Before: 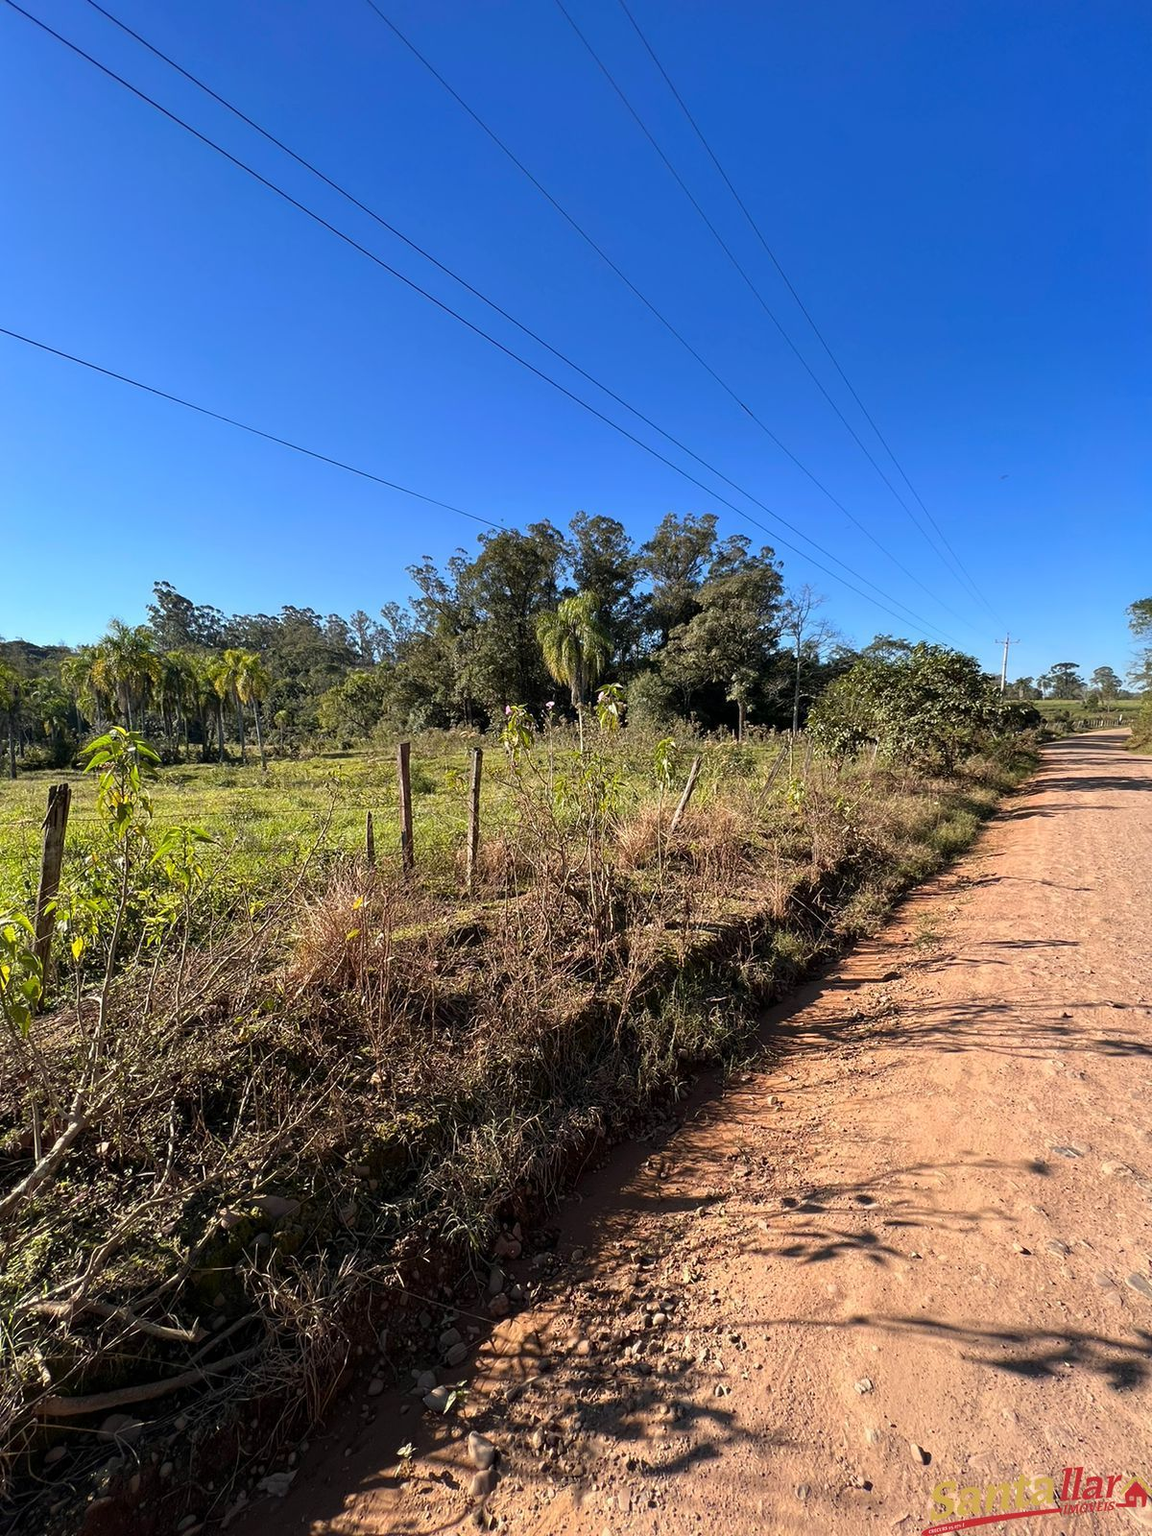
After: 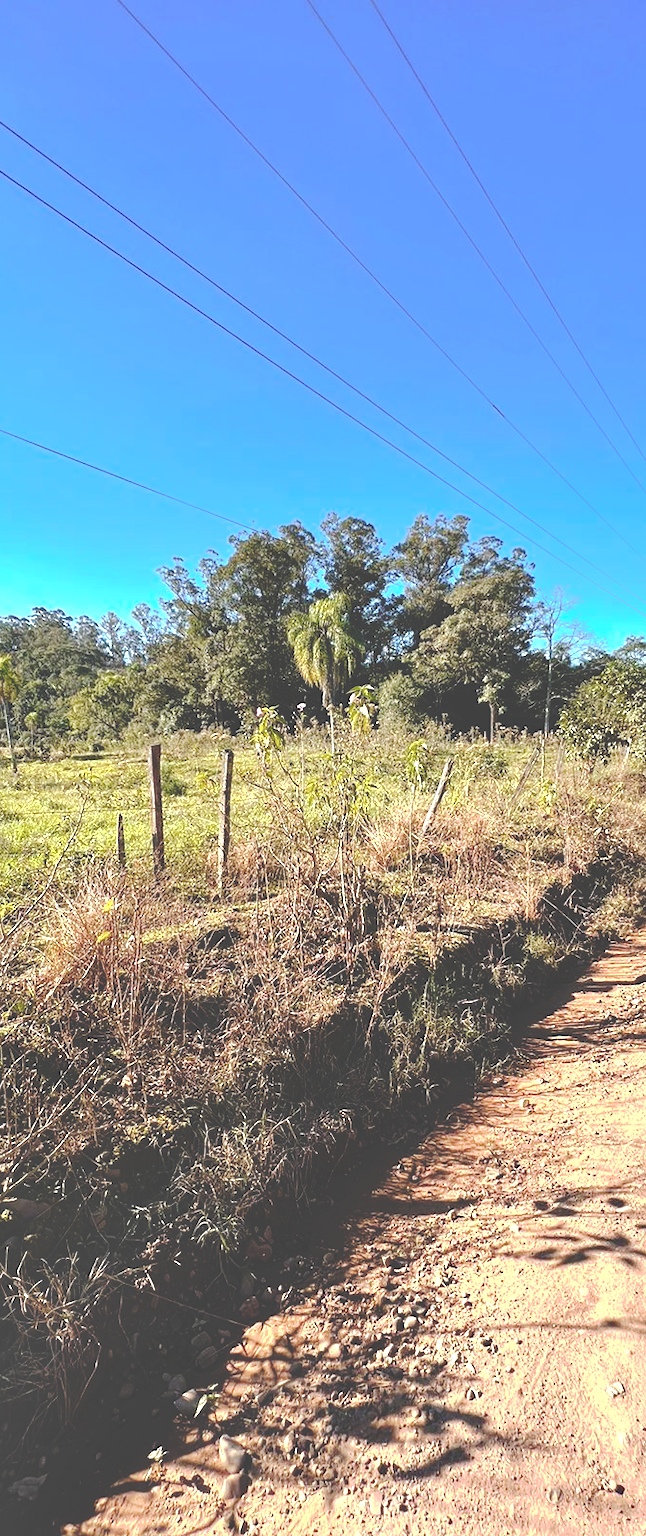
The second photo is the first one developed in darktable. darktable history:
crop: left 21.674%, right 22.086%
exposure: black level correction 0, exposure 1 EV, compensate highlight preservation false
shadows and highlights: shadows 52.34, highlights -28.23, soften with gaussian
white balance: red 1, blue 1
tone curve: curves: ch0 [(0, 0) (0.003, 0.272) (0.011, 0.275) (0.025, 0.275) (0.044, 0.278) (0.069, 0.282) (0.1, 0.284) (0.136, 0.287) (0.177, 0.294) (0.224, 0.314) (0.277, 0.347) (0.335, 0.403) (0.399, 0.473) (0.468, 0.552) (0.543, 0.622) (0.623, 0.69) (0.709, 0.756) (0.801, 0.818) (0.898, 0.865) (1, 1)], preserve colors none
